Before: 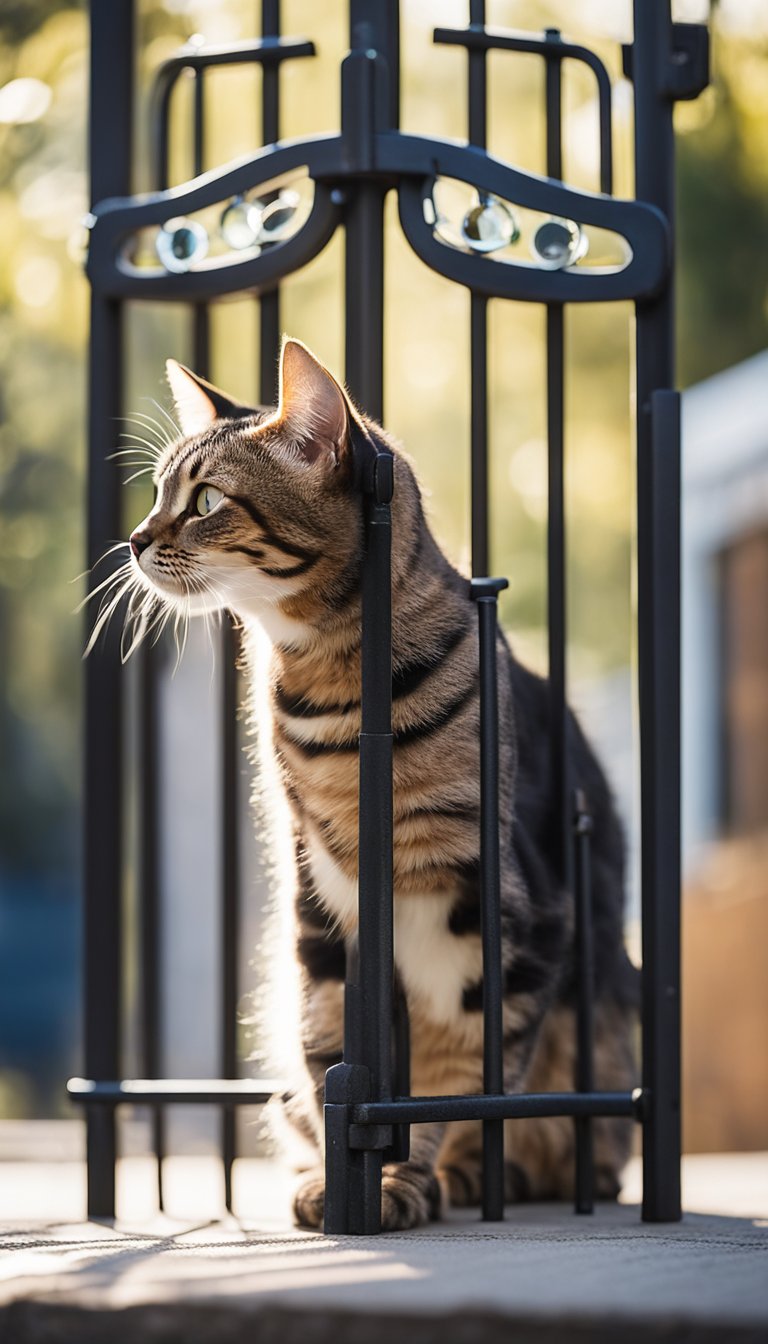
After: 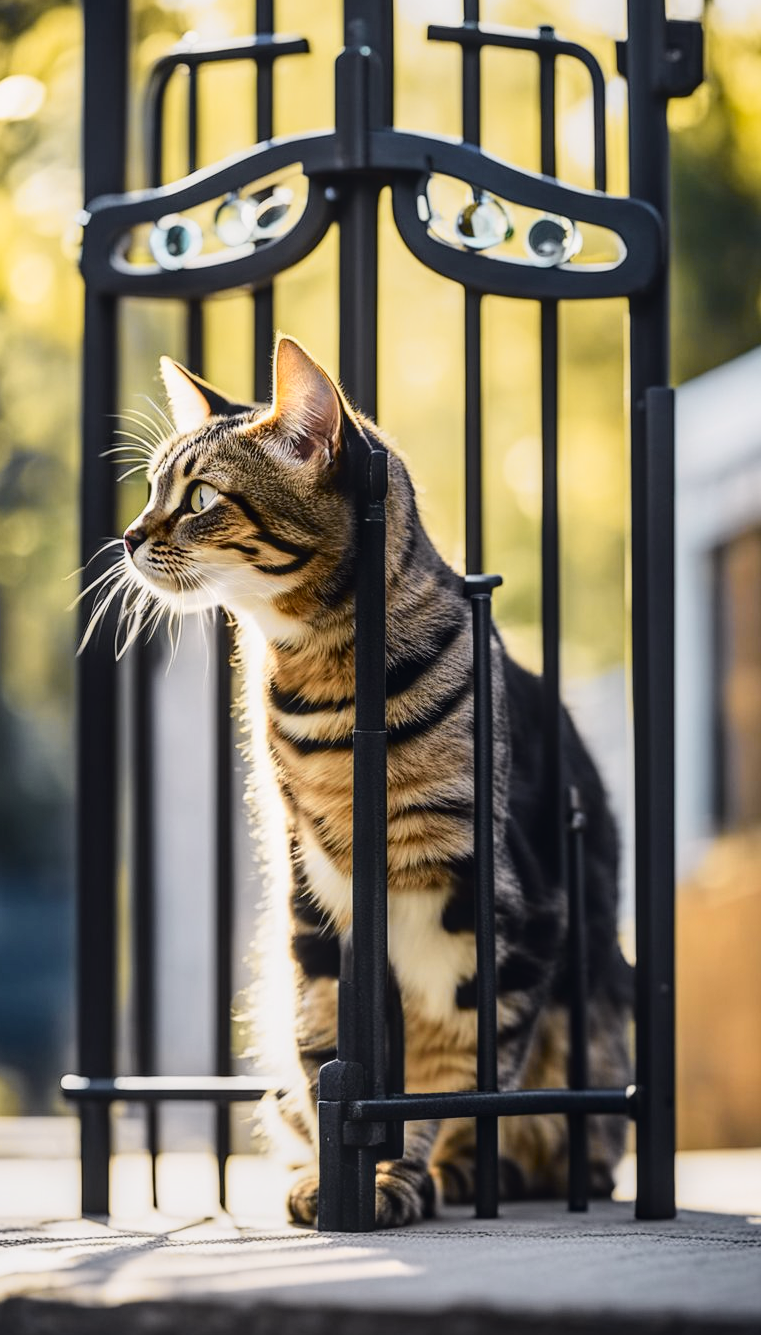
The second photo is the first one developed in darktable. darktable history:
crop and rotate: left 0.788%, top 0.276%, bottom 0.332%
color correction: highlights a* 0.642, highlights b* 2.86, saturation 1.07
tone curve: curves: ch0 [(0, 0.023) (0.104, 0.058) (0.21, 0.162) (0.469, 0.524) (0.579, 0.65) (0.725, 0.8) (0.858, 0.903) (1, 0.974)]; ch1 [(0, 0) (0.414, 0.395) (0.447, 0.447) (0.502, 0.501) (0.521, 0.512) (0.566, 0.566) (0.618, 0.61) (0.654, 0.642) (1, 1)]; ch2 [(0, 0) (0.369, 0.388) (0.437, 0.453) (0.492, 0.485) (0.524, 0.508) (0.553, 0.566) (0.583, 0.608) (1, 1)], color space Lab, independent channels, preserve colors none
local contrast: on, module defaults
